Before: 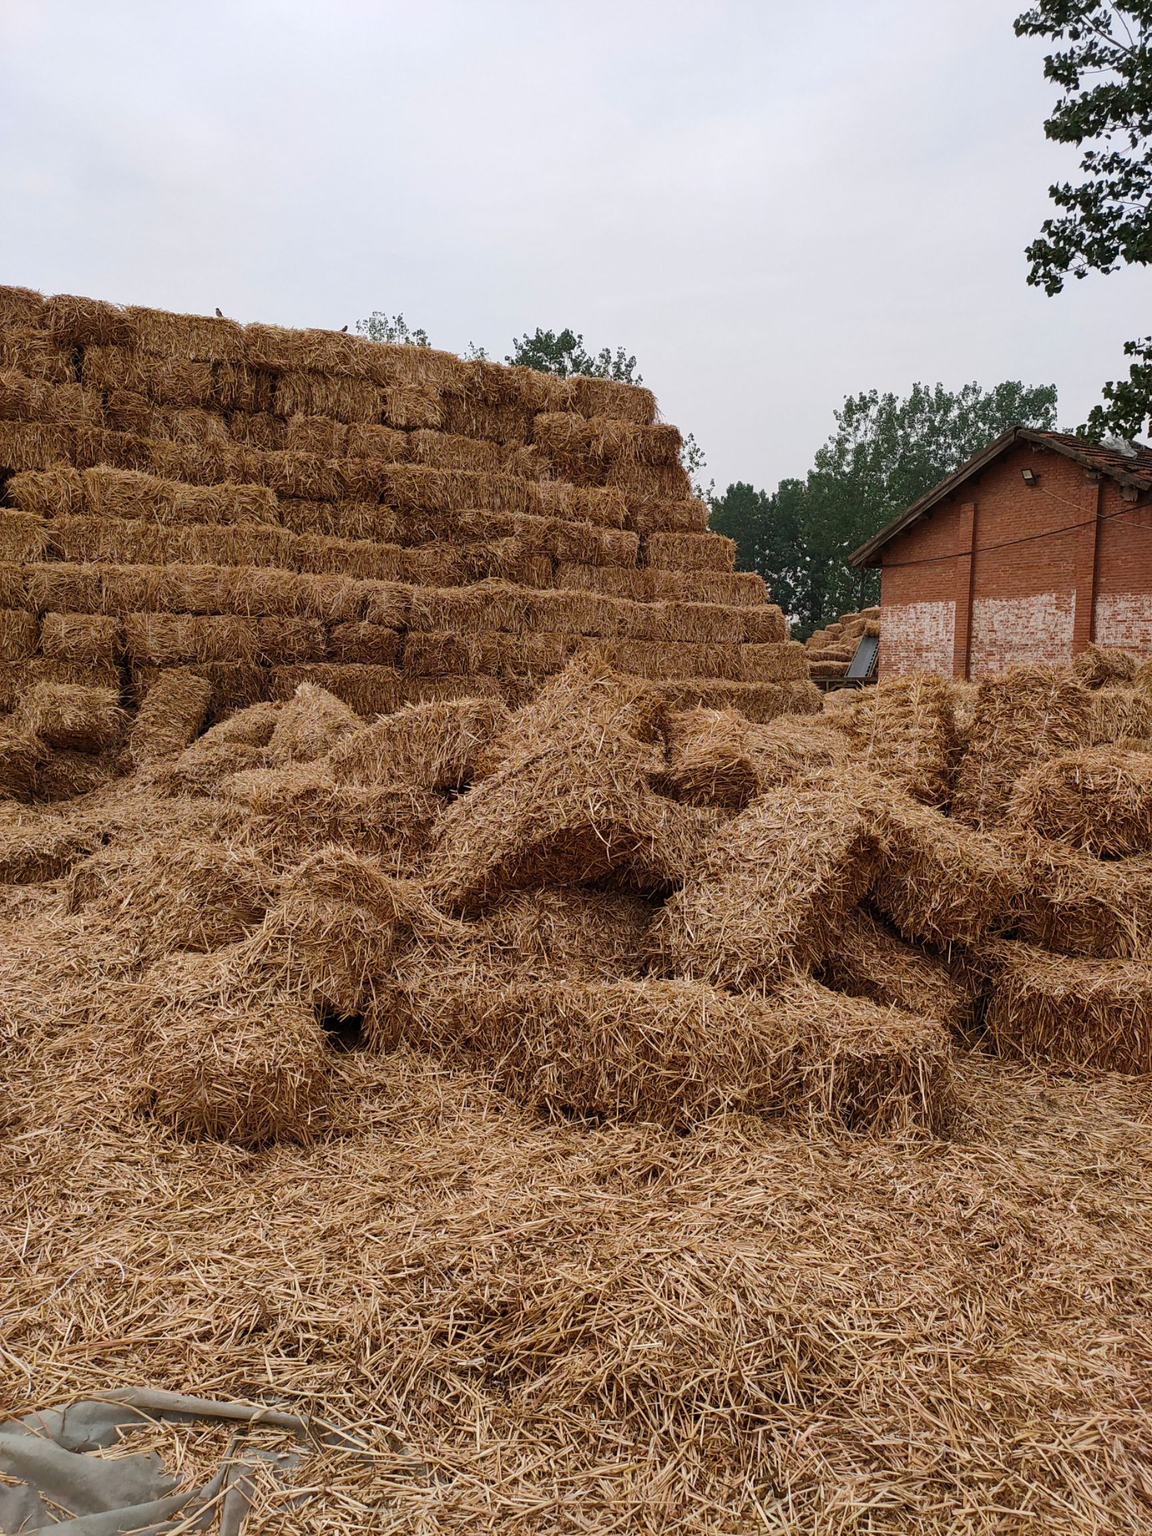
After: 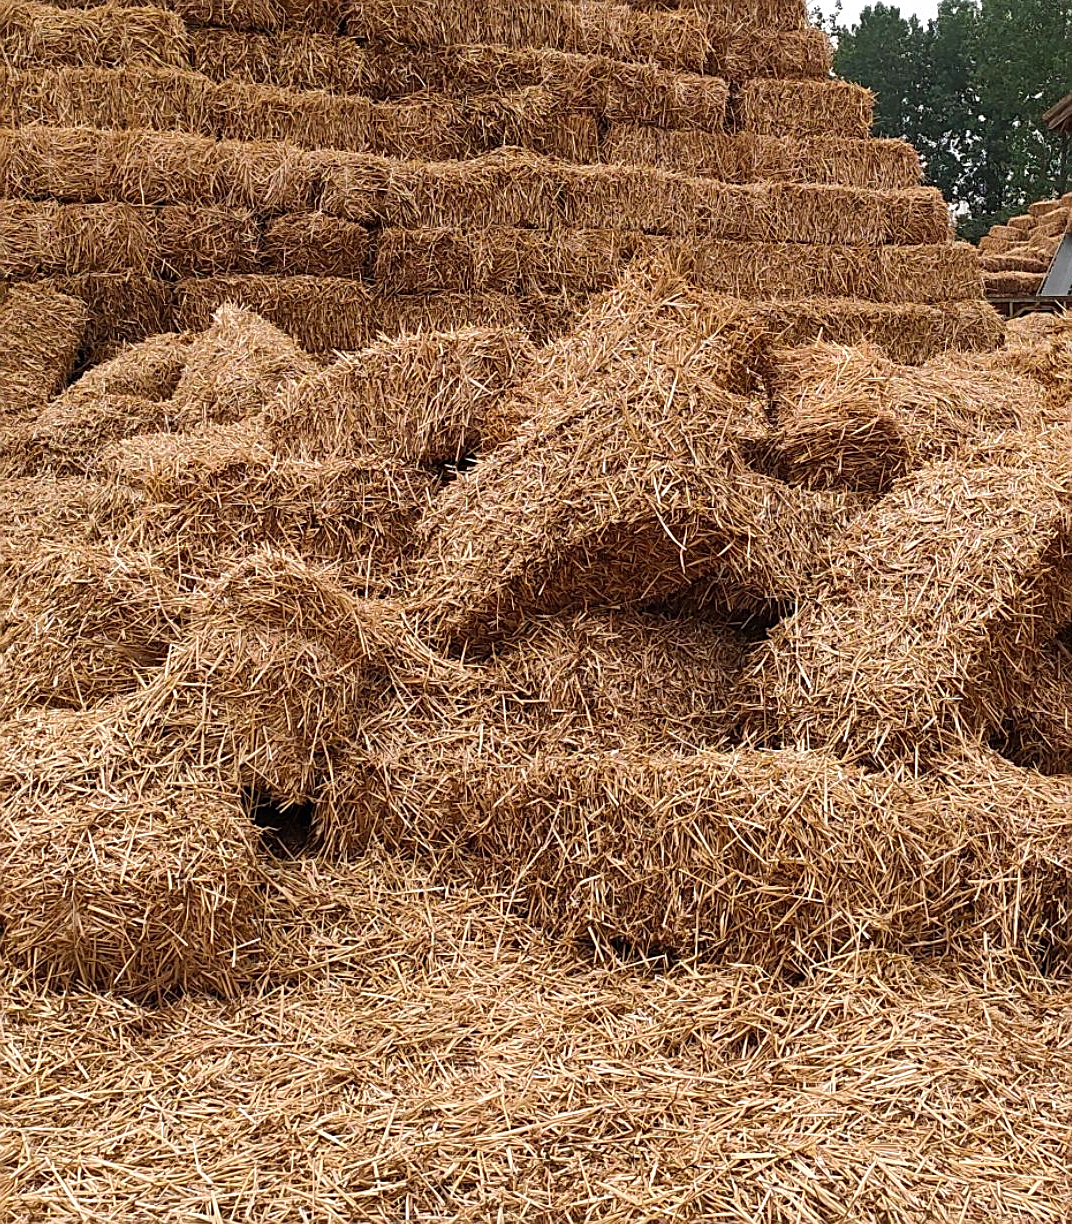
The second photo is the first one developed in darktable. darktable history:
crop: left 13.312%, top 31.28%, right 24.627%, bottom 15.582%
sharpen: on, module defaults
exposure: exposure 0.566 EV, compensate highlight preservation false
